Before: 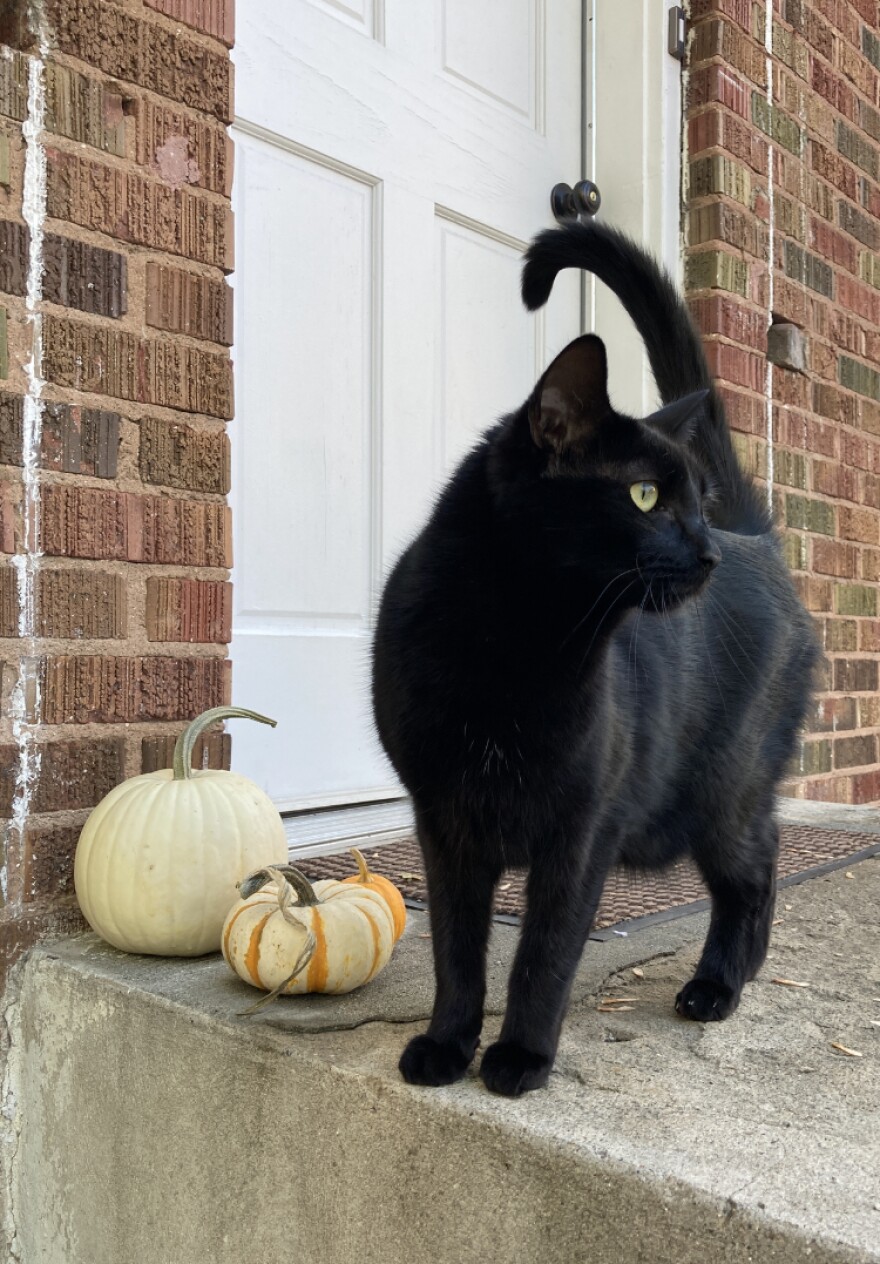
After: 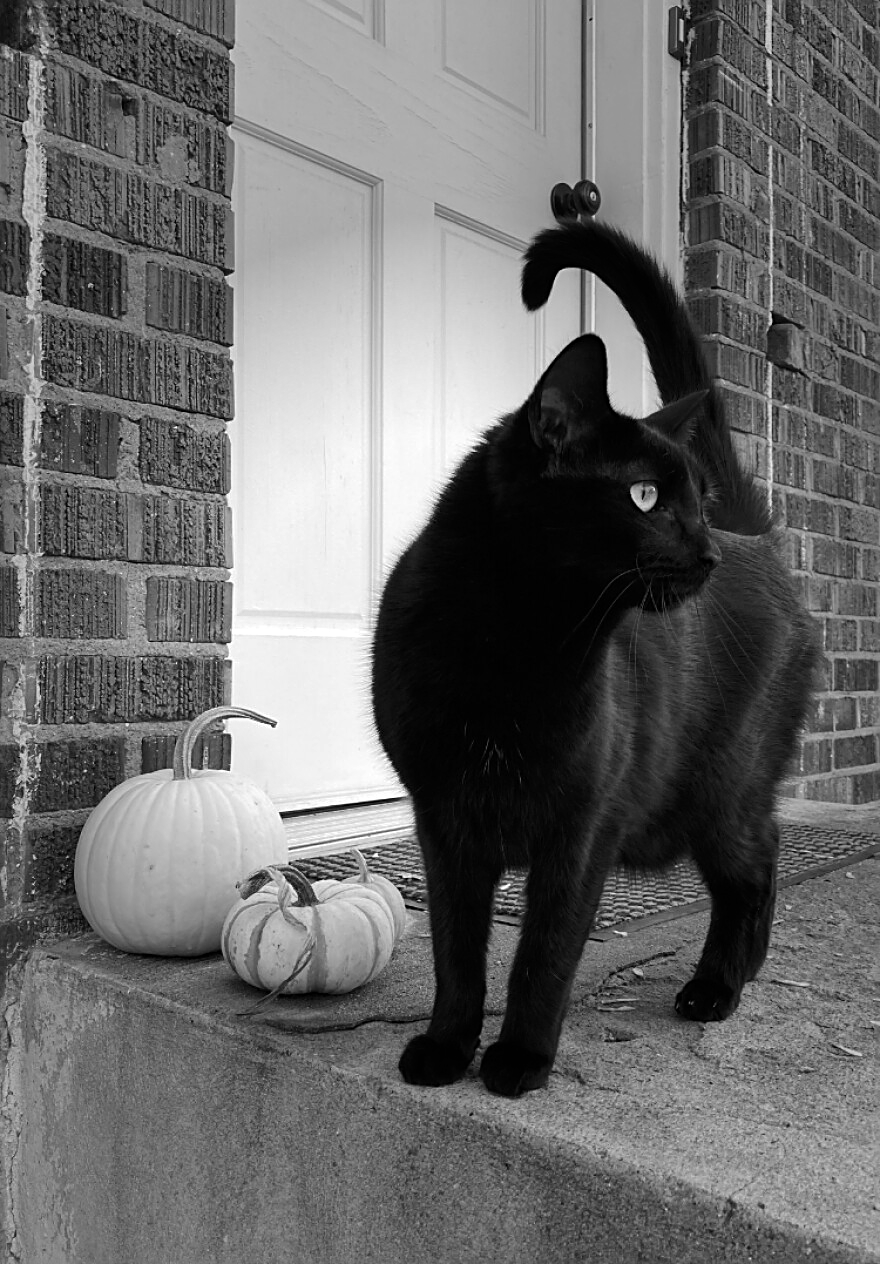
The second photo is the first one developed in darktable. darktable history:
sharpen: on, module defaults
tone equalizer: -8 EV -0.417 EV, -7 EV -0.389 EV, -6 EV -0.333 EV, -5 EV -0.222 EV, -3 EV 0.222 EV, -2 EV 0.333 EV, -1 EV 0.389 EV, +0 EV 0.417 EV, edges refinement/feathering 500, mask exposure compensation -1.57 EV, preserve details no
vignetting: fall-off start 31.28%, fall-off radius 34.64%, brightness -0.575
monochrome: a -35.87, b 49.73, size 1.7
